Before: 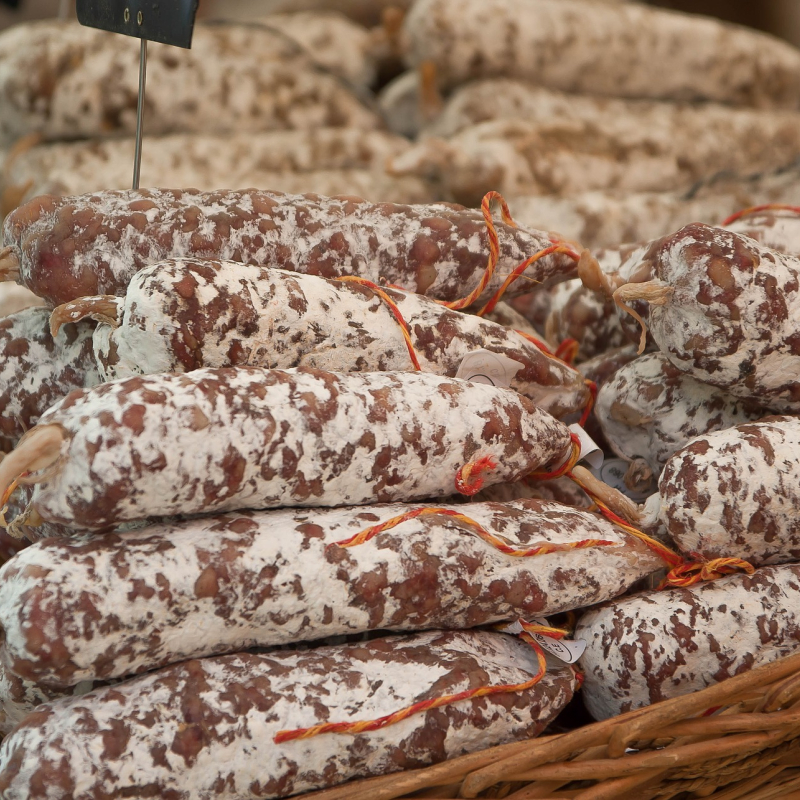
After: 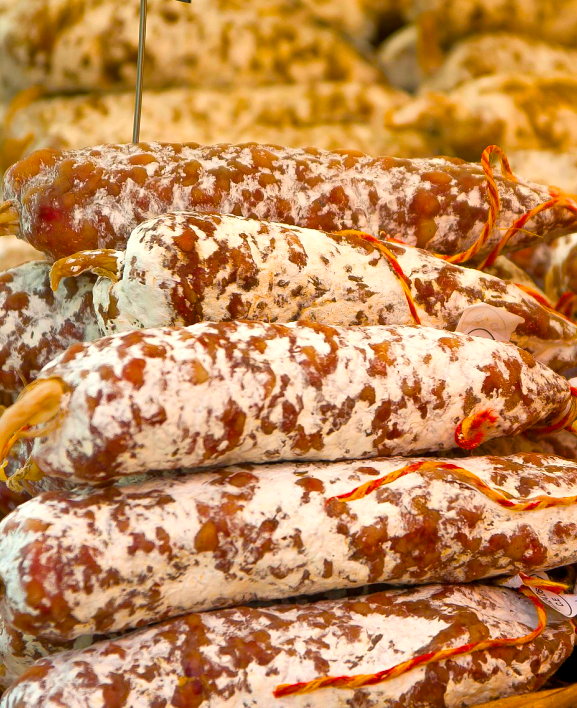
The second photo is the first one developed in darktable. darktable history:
crop: top 5.777%, right 27.874%, bottom 5.658%
exposure: black level correction 0.001, exposure 0.5 EV, compensate highlight preservation false
color balance rgb: highlights gain › chroma 0.291%, highlights gain › hue 330.66°, linear chroma grading › global chroma 14.772%, perceptual saturation grading › global saturation 99.708%
